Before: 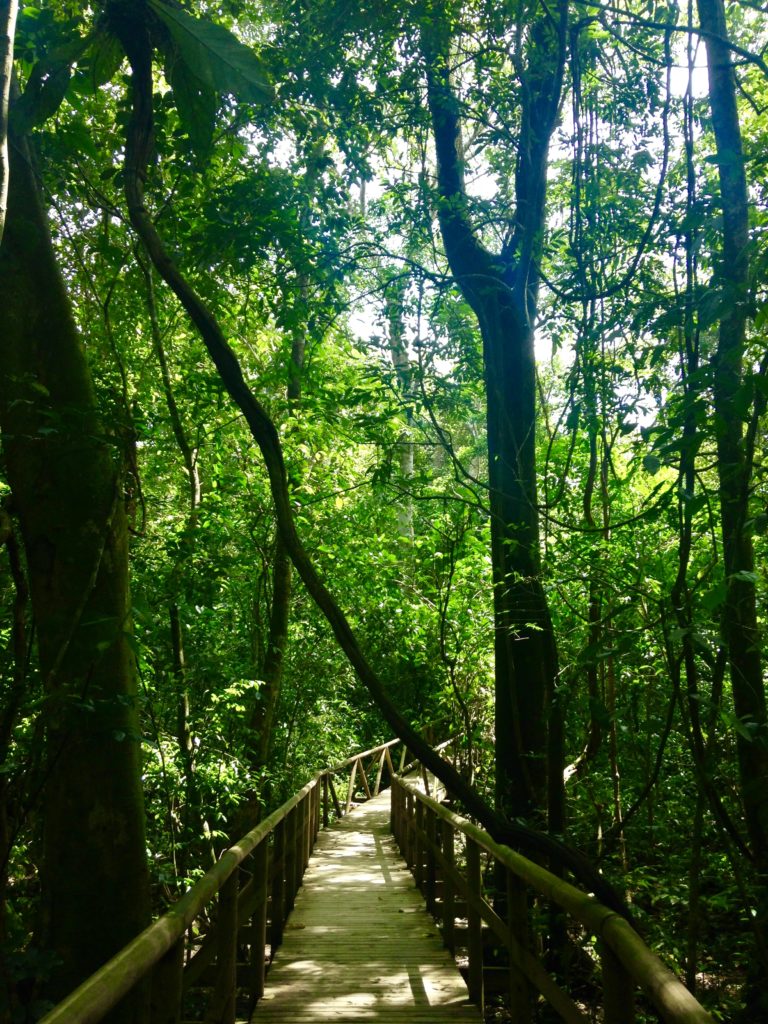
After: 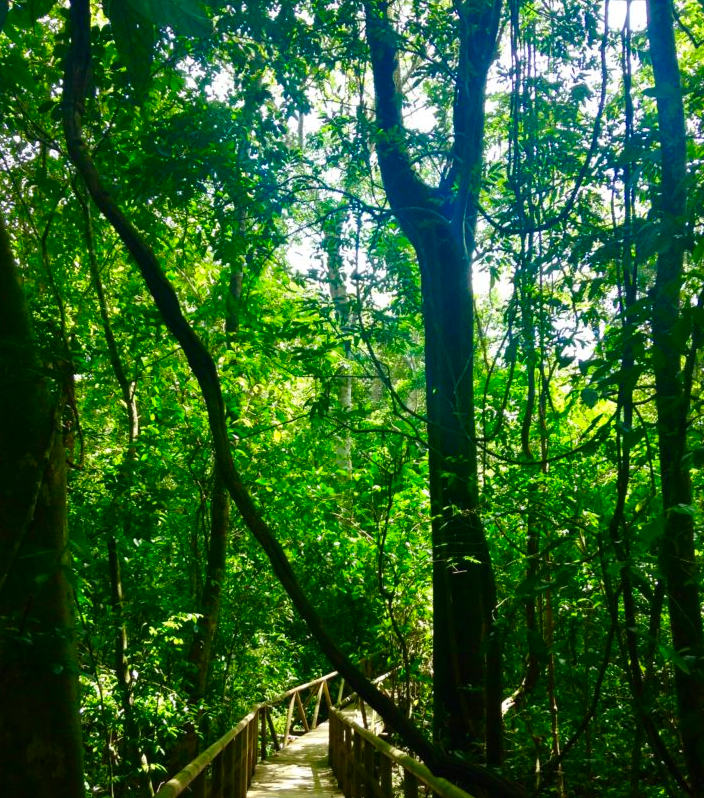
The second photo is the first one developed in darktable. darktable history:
contrast brightness saturation: contrast 0.04, saturation 0.16
exposure: compensate highlight preservation false
crop: left 8.155%, top 6.611%, bottom 15.385%
